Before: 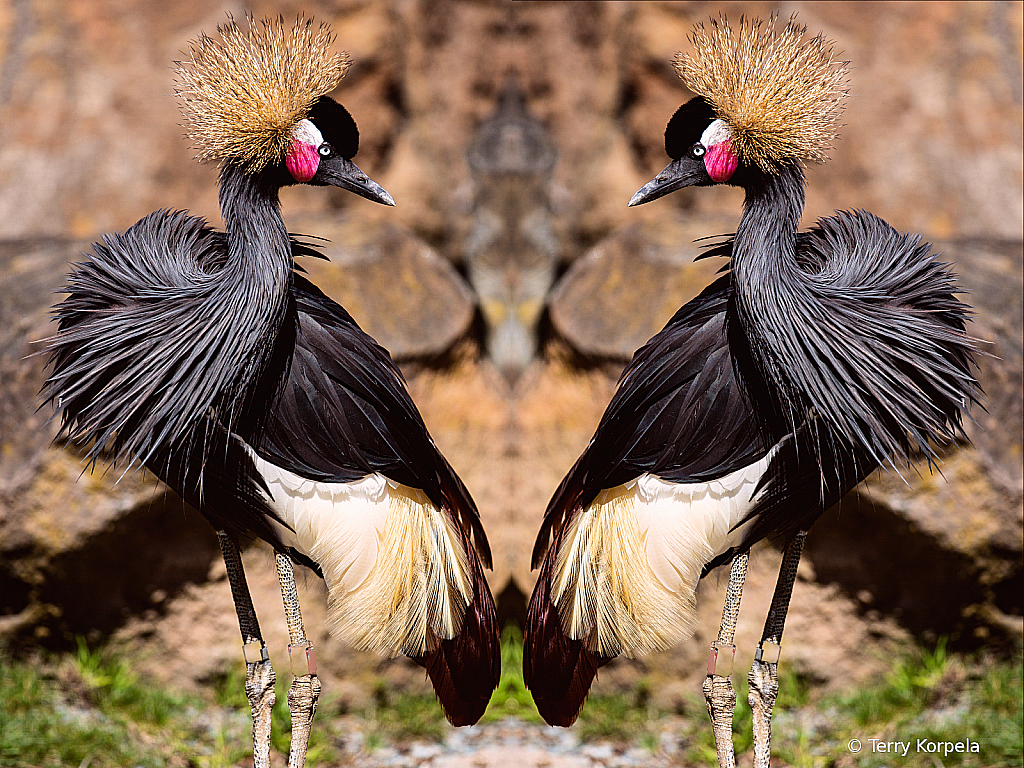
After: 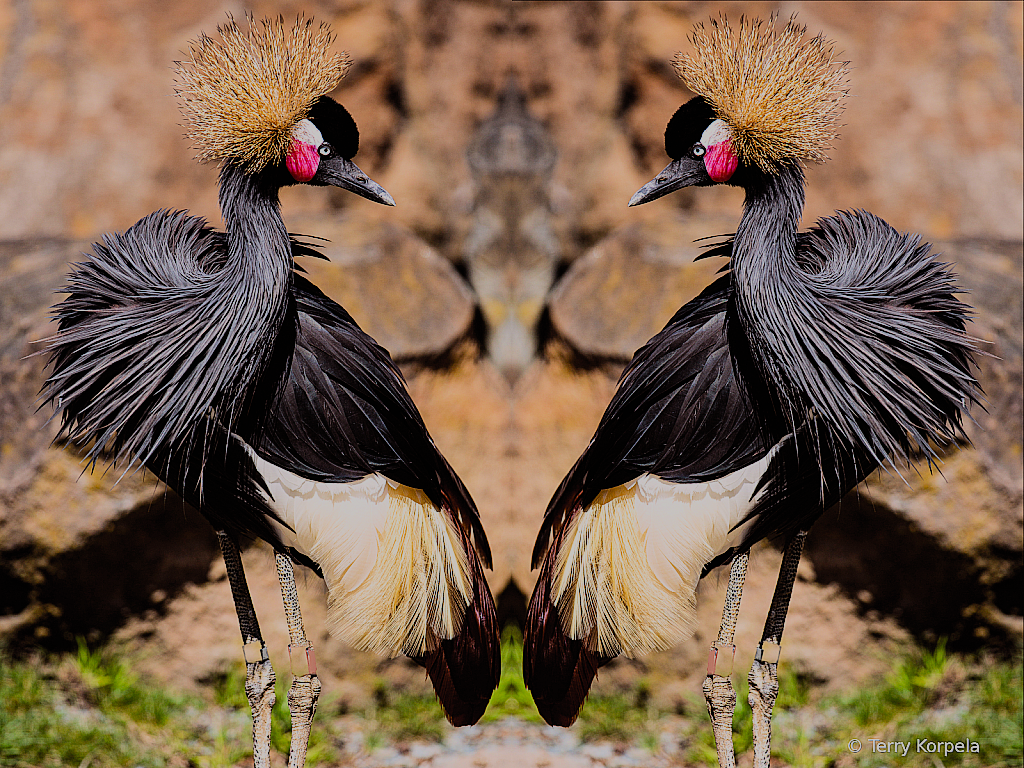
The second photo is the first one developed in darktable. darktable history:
filmic rgb: middle gray luminance 29.76%, black relative exposure -8.97 EV, white relative exposure 6.98 EV, threshold 3.01 EV, target black luminance 0%, hardness 2.91, latitude 1.43%, contrast 0.961, highlights saturation mix 5.24%, shadows ↔ highlights balance 11.35%, color science v5 (2021), contrast in shadows safe, contrast in highlights safe, enable highlight reconstruction true
